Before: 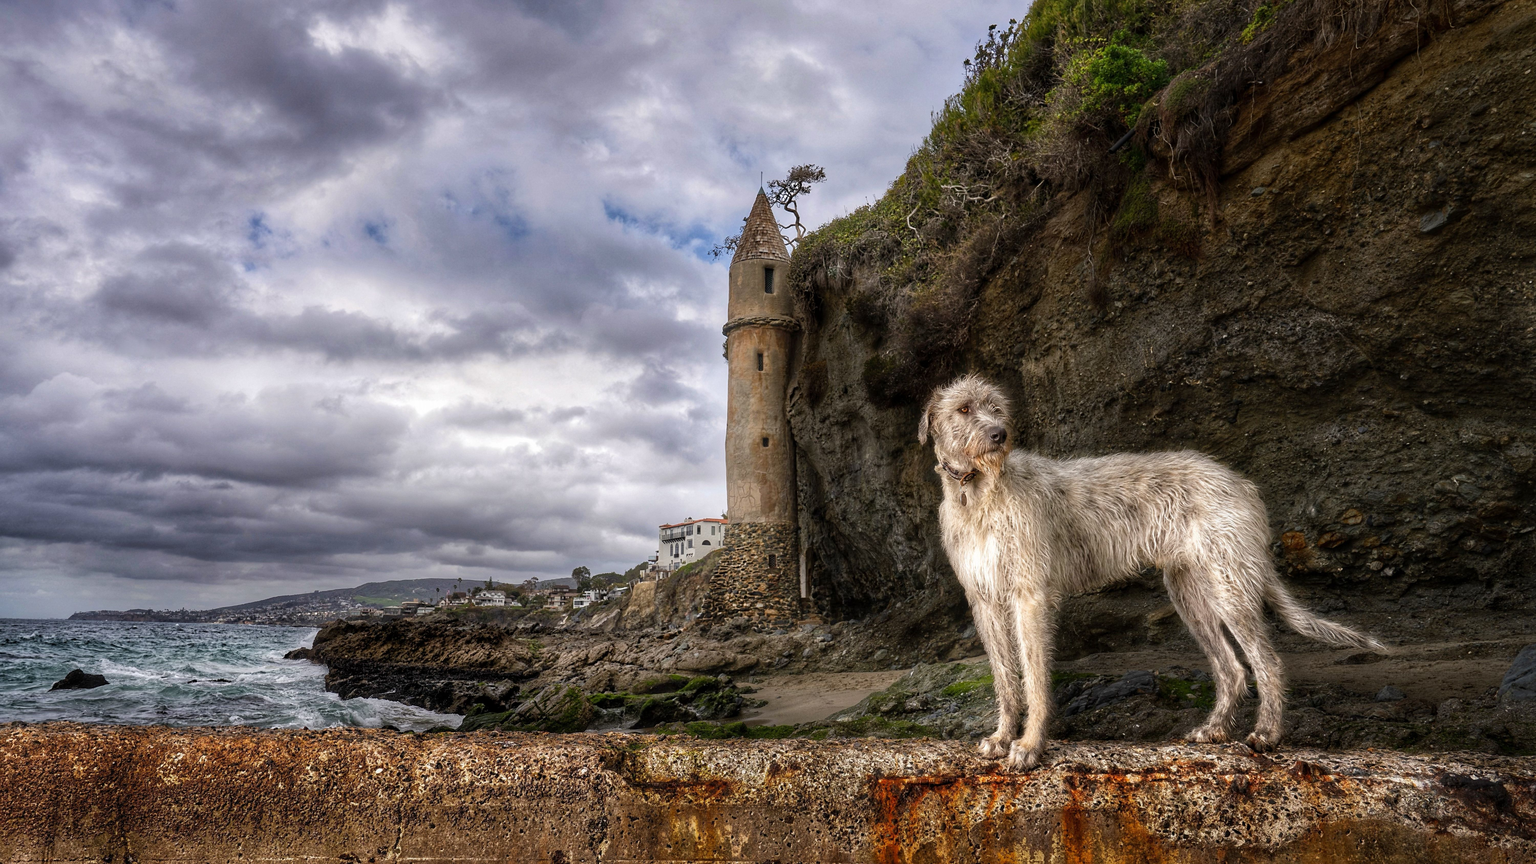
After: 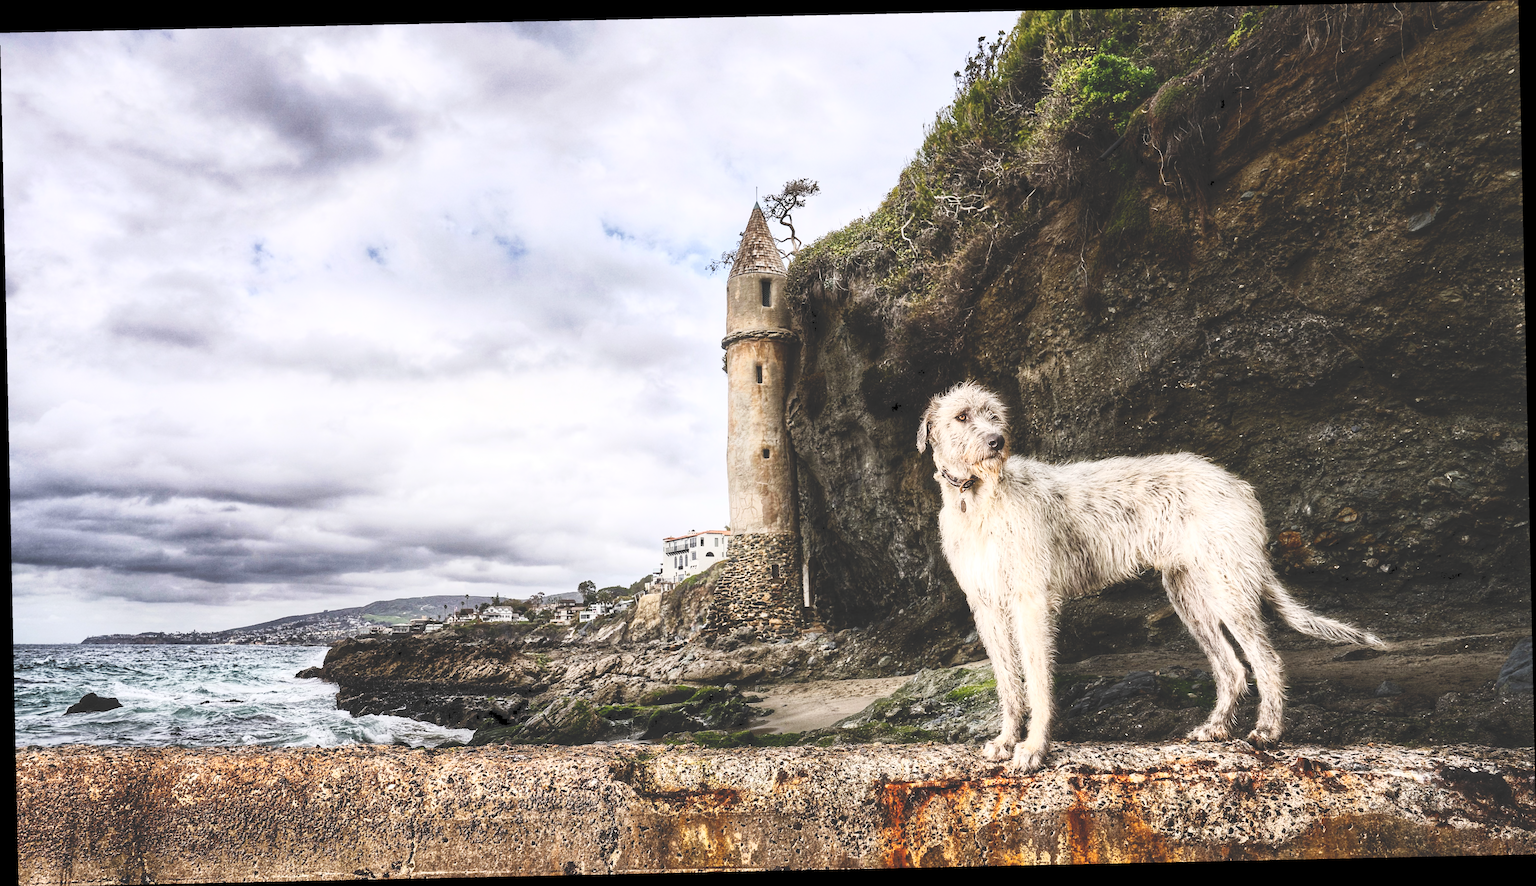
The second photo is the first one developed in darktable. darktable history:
rotate and perspective: rotation -1.24°, automatic cropping off
tone curve: curves: ch0 [(0, 0) (0.003, 0.169) (0.011, 0.173) (0.025, 0.177) (0.044, 0.184) (0.069, 0.191) (0.1, 0.199) (0.136, 0.206) (0.177, 0.221) (0.224, 0.248) (0.277, 0.284) (0.335, 0.344) (0.399, 0.413) (0.468, 0.497) (0.543, 0.594) (0.623, 0.691) (0.709, 0.779) (0.801, 0.868) (0.898, 0.931) (1, 1)], preserve colors none
contrast brightness saturation: contrast 0.43, brightness 0.56, saturation -0.19
color balance: output saturation 110%
